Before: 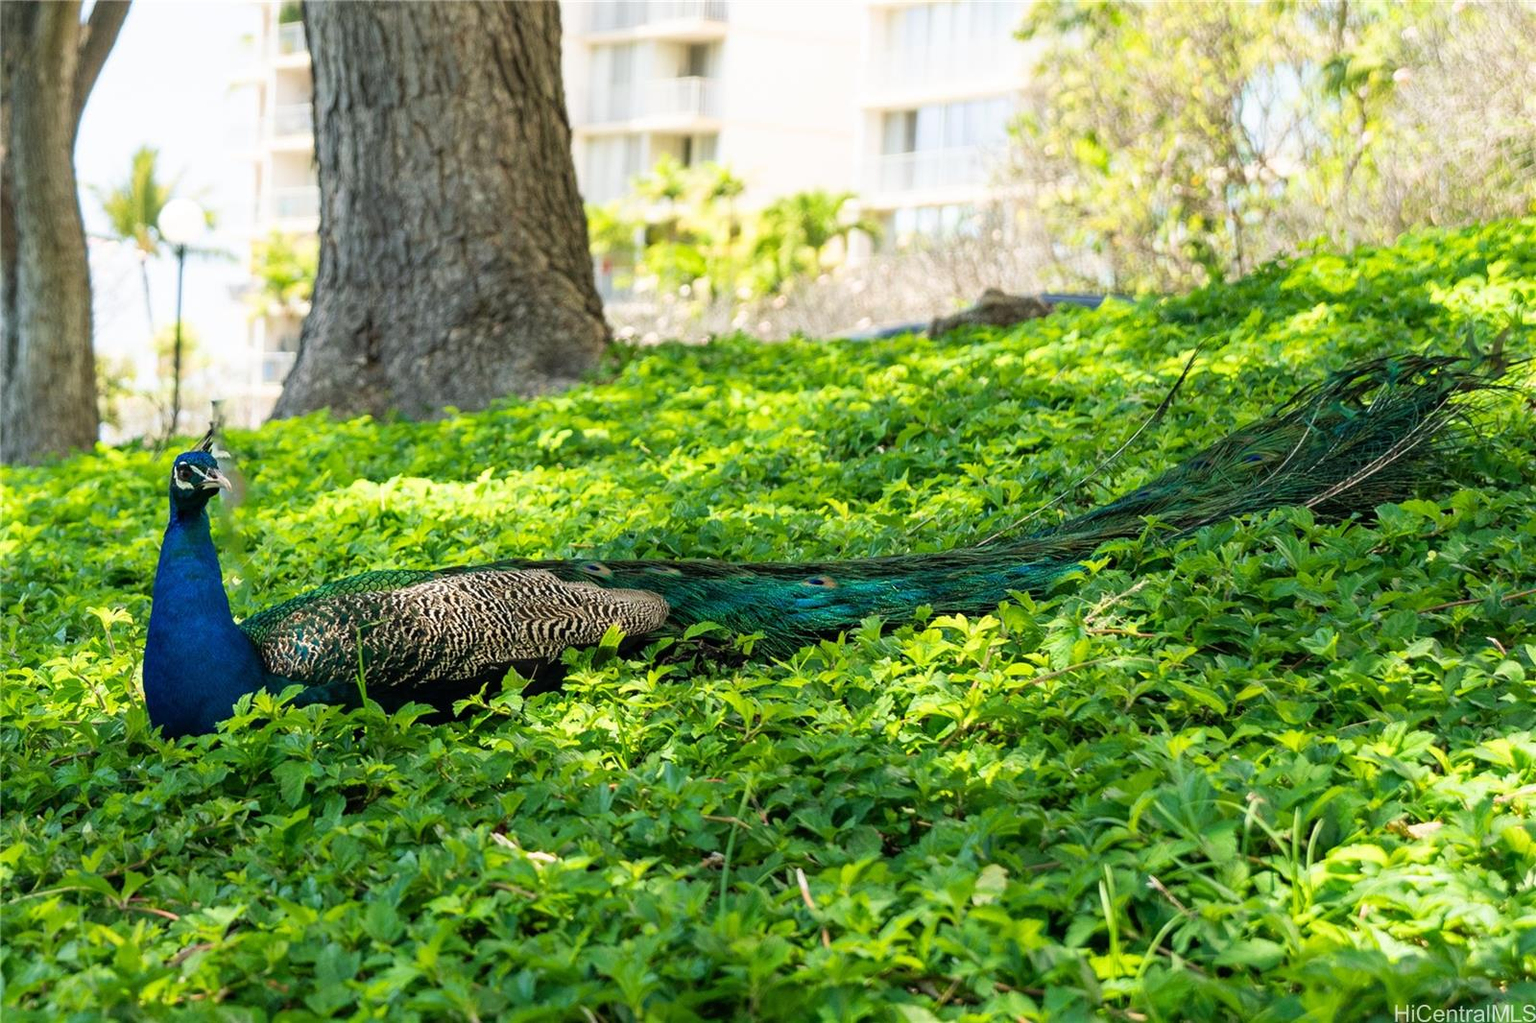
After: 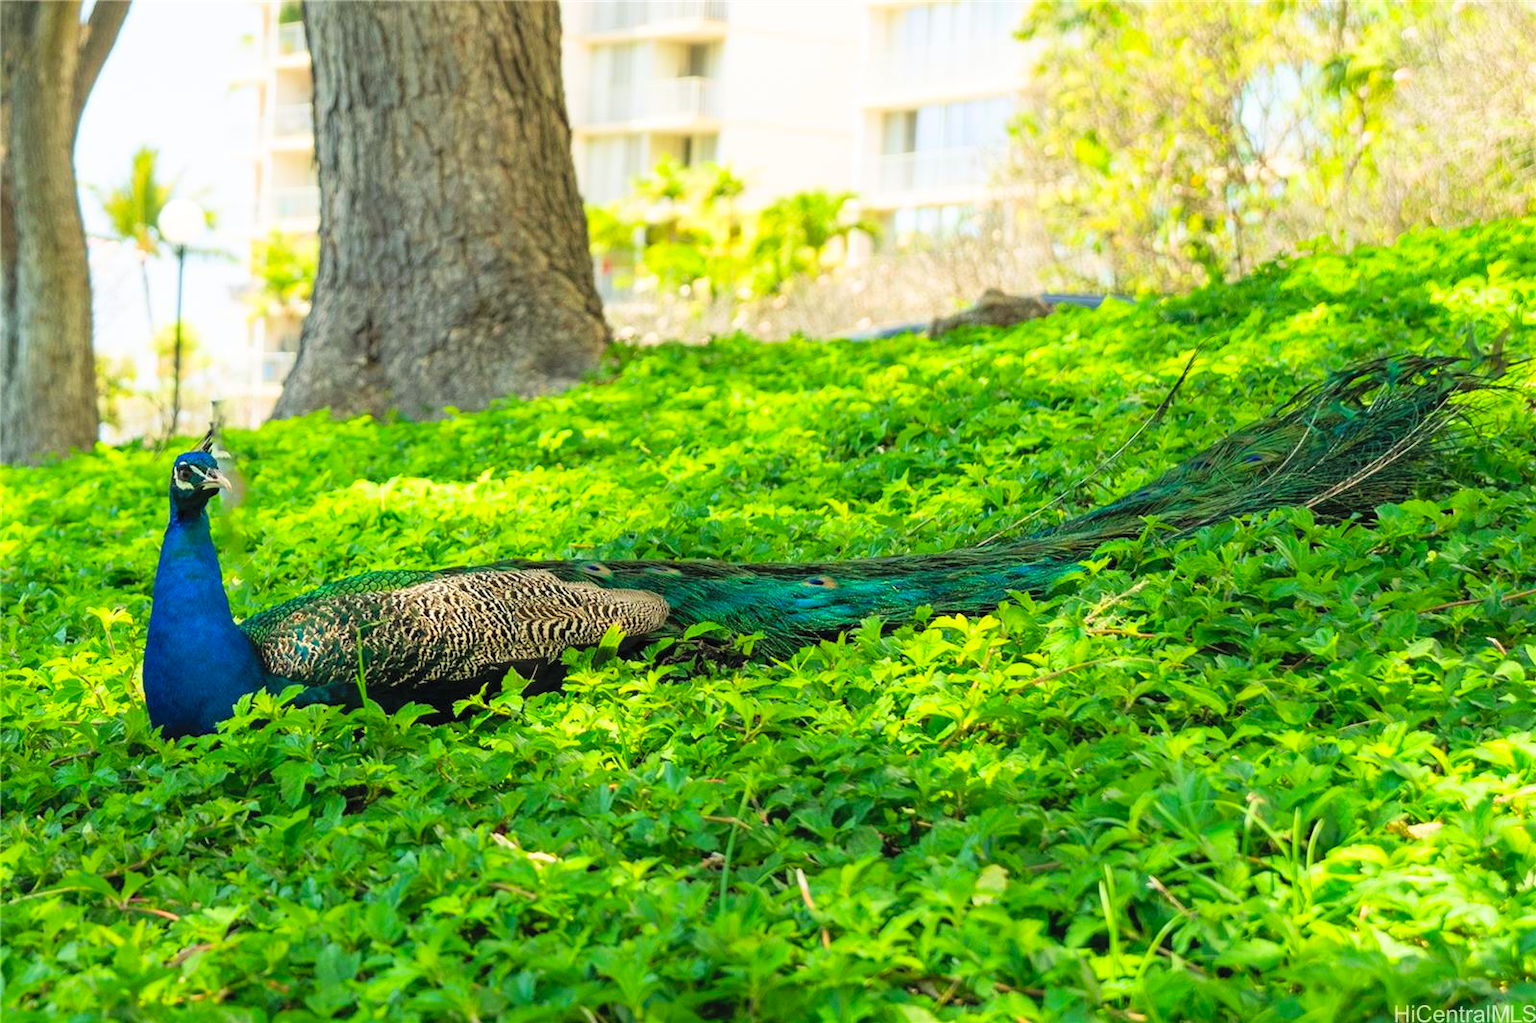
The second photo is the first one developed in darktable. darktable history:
rgb curve: curves: ch2 [(0, 0) (0.567, 0.512) (1, 1)], mode RGB, independent channels
contrast brightness saturation: contrast 0.07, brightness 0.18, saturation 0.4
